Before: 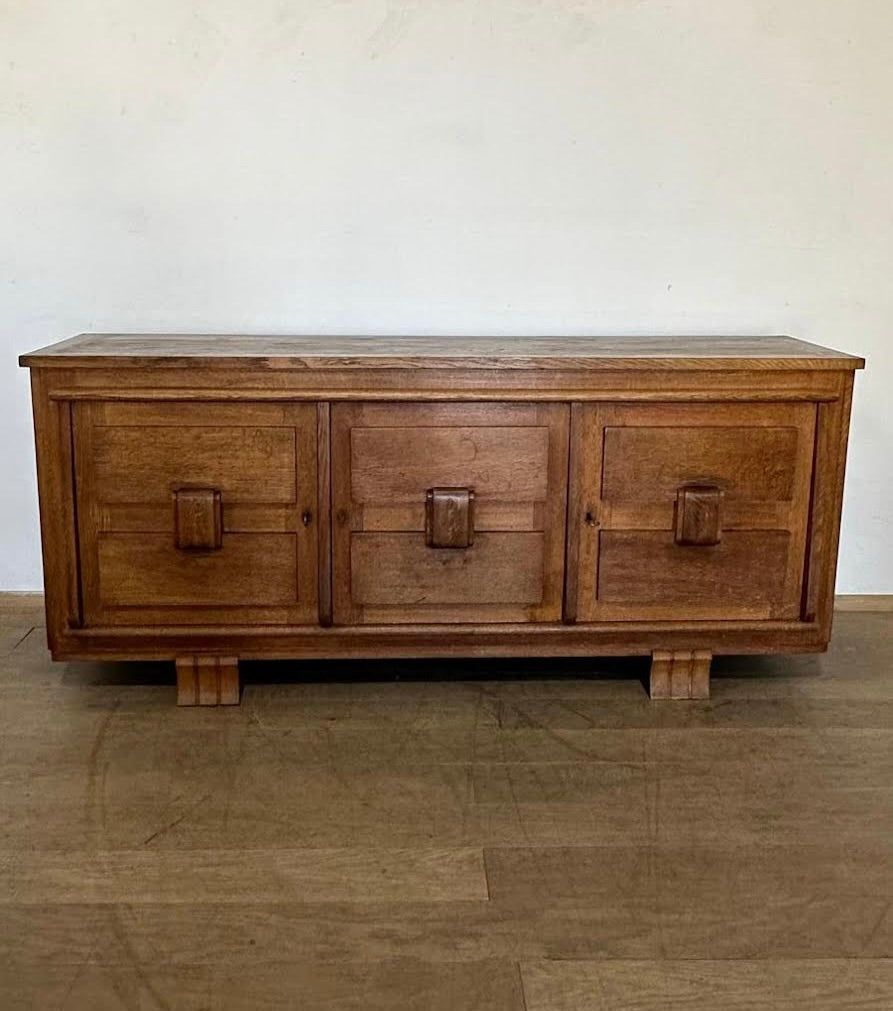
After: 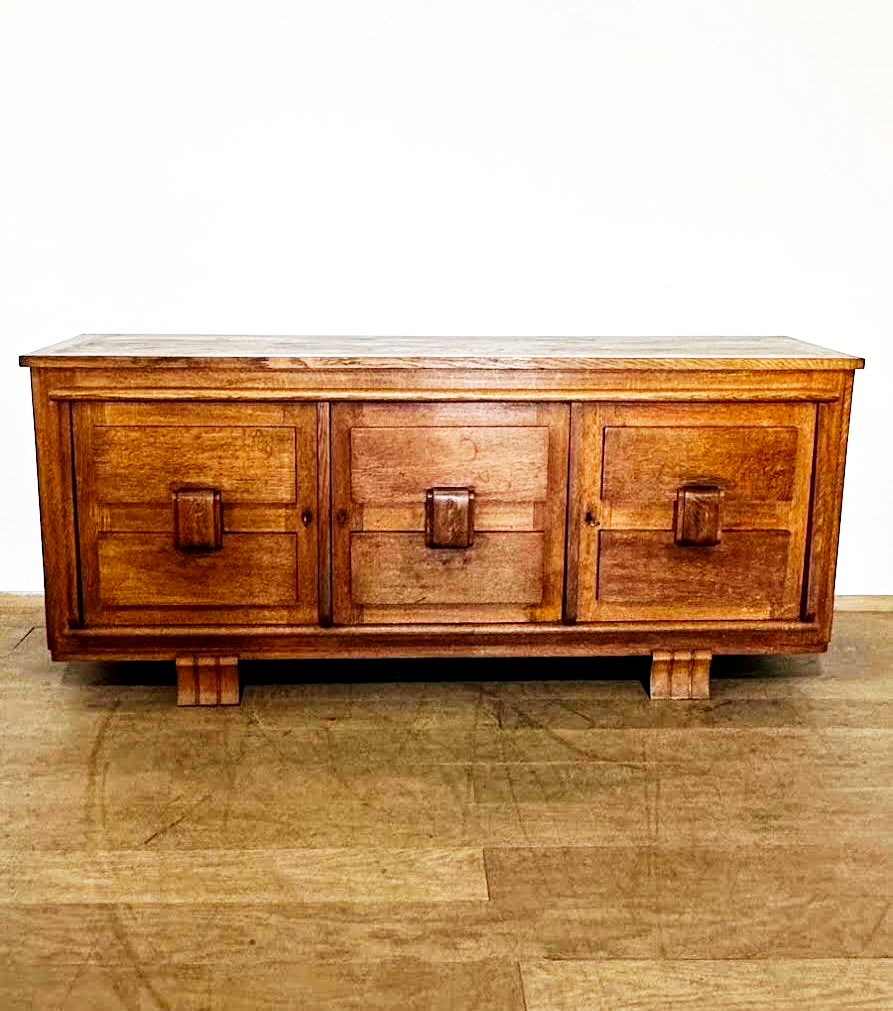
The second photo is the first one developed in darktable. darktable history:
local contrast: highlights 100%, shadows 100%, detail 120%, midtone range 0.2
sharpen: radius 5.325, amount 0.312, threshold 26.433
base curve: curves: ch0 [(0, 0) (0.007, 0.004) (0.027, 0.03) (0.046, 0.07) (0.207, 0.54) (0.442, 0.872) (0.673, 0.972) (1, 1)], preserve colors none
